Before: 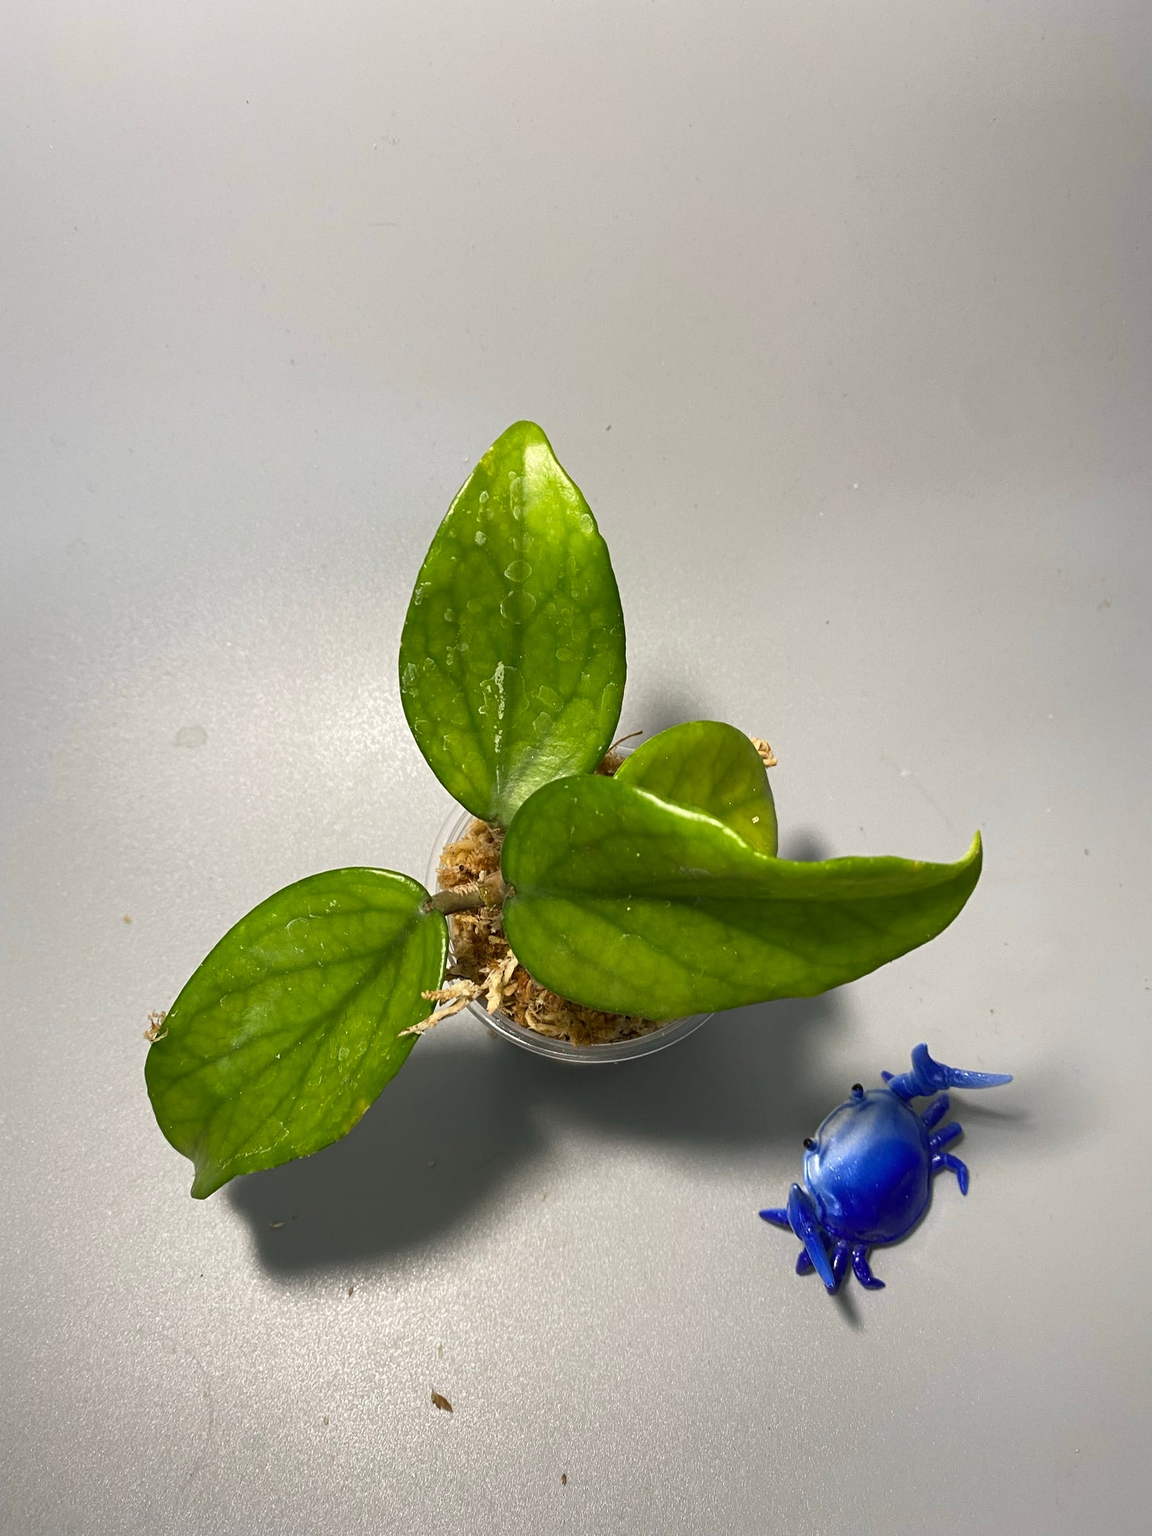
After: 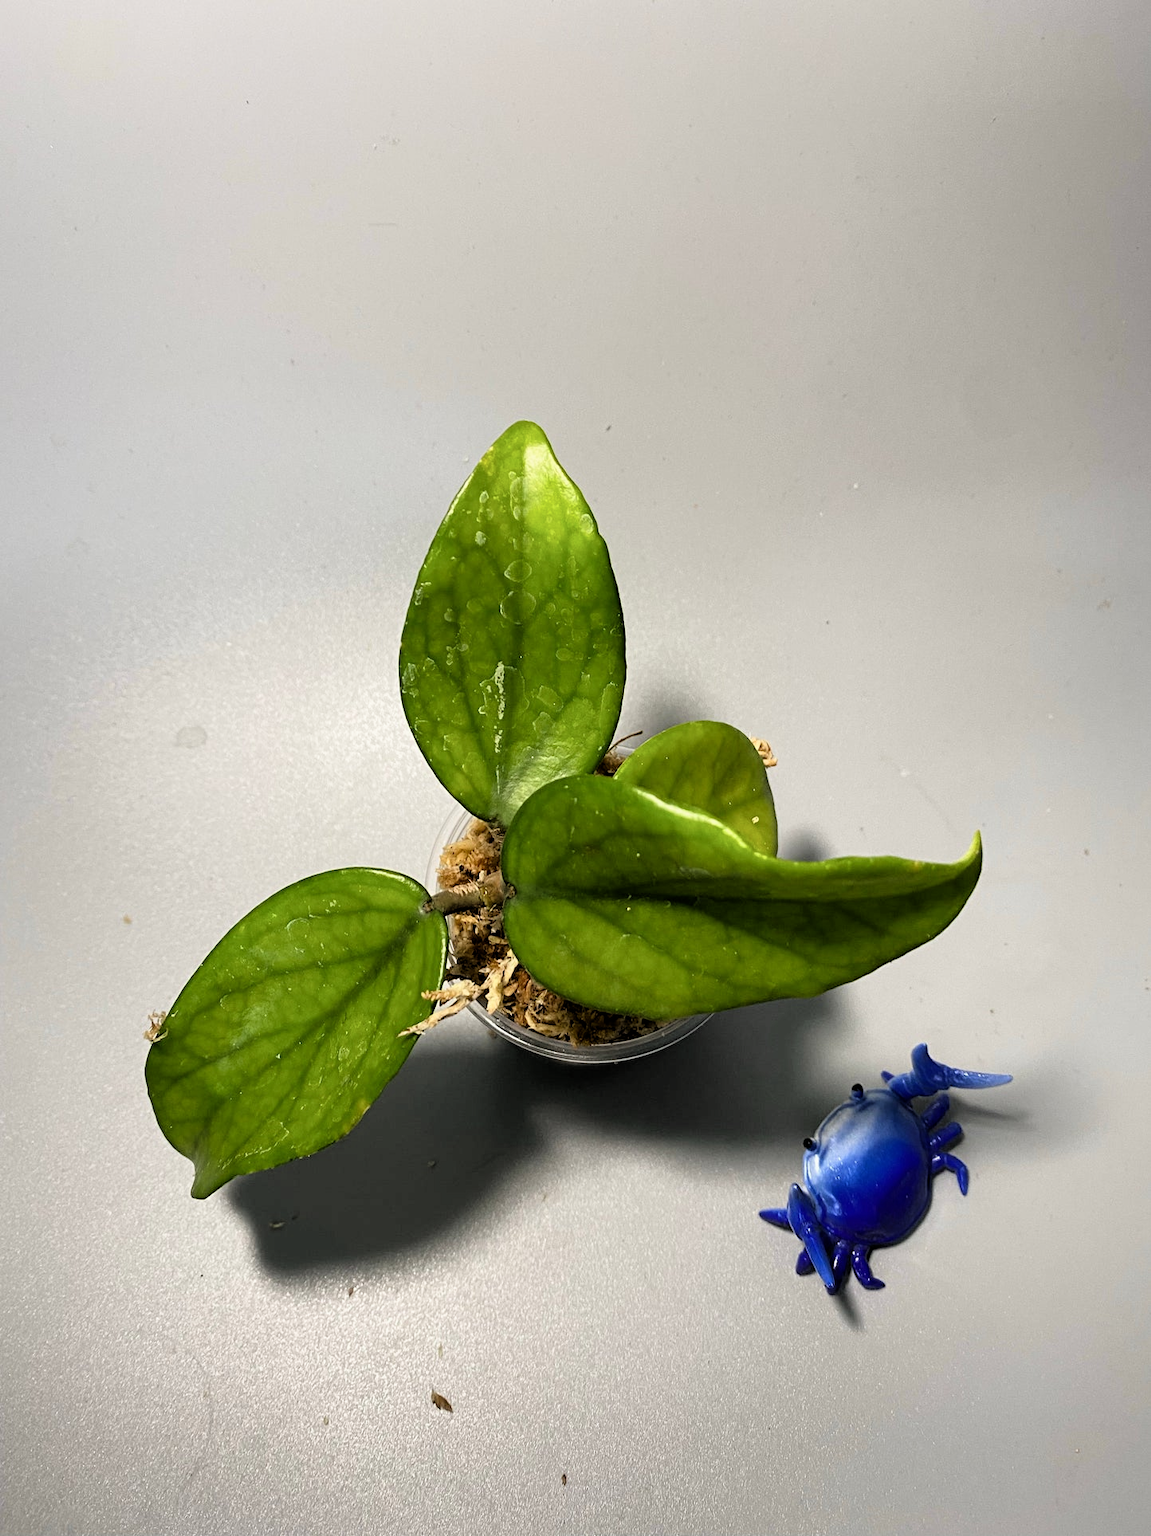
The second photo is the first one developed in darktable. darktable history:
filmic rgb: black relative exposure -3.7 EV, white relative exposure 2.76 EV, dynamic range scaling -5.81%, hardness 3.04
